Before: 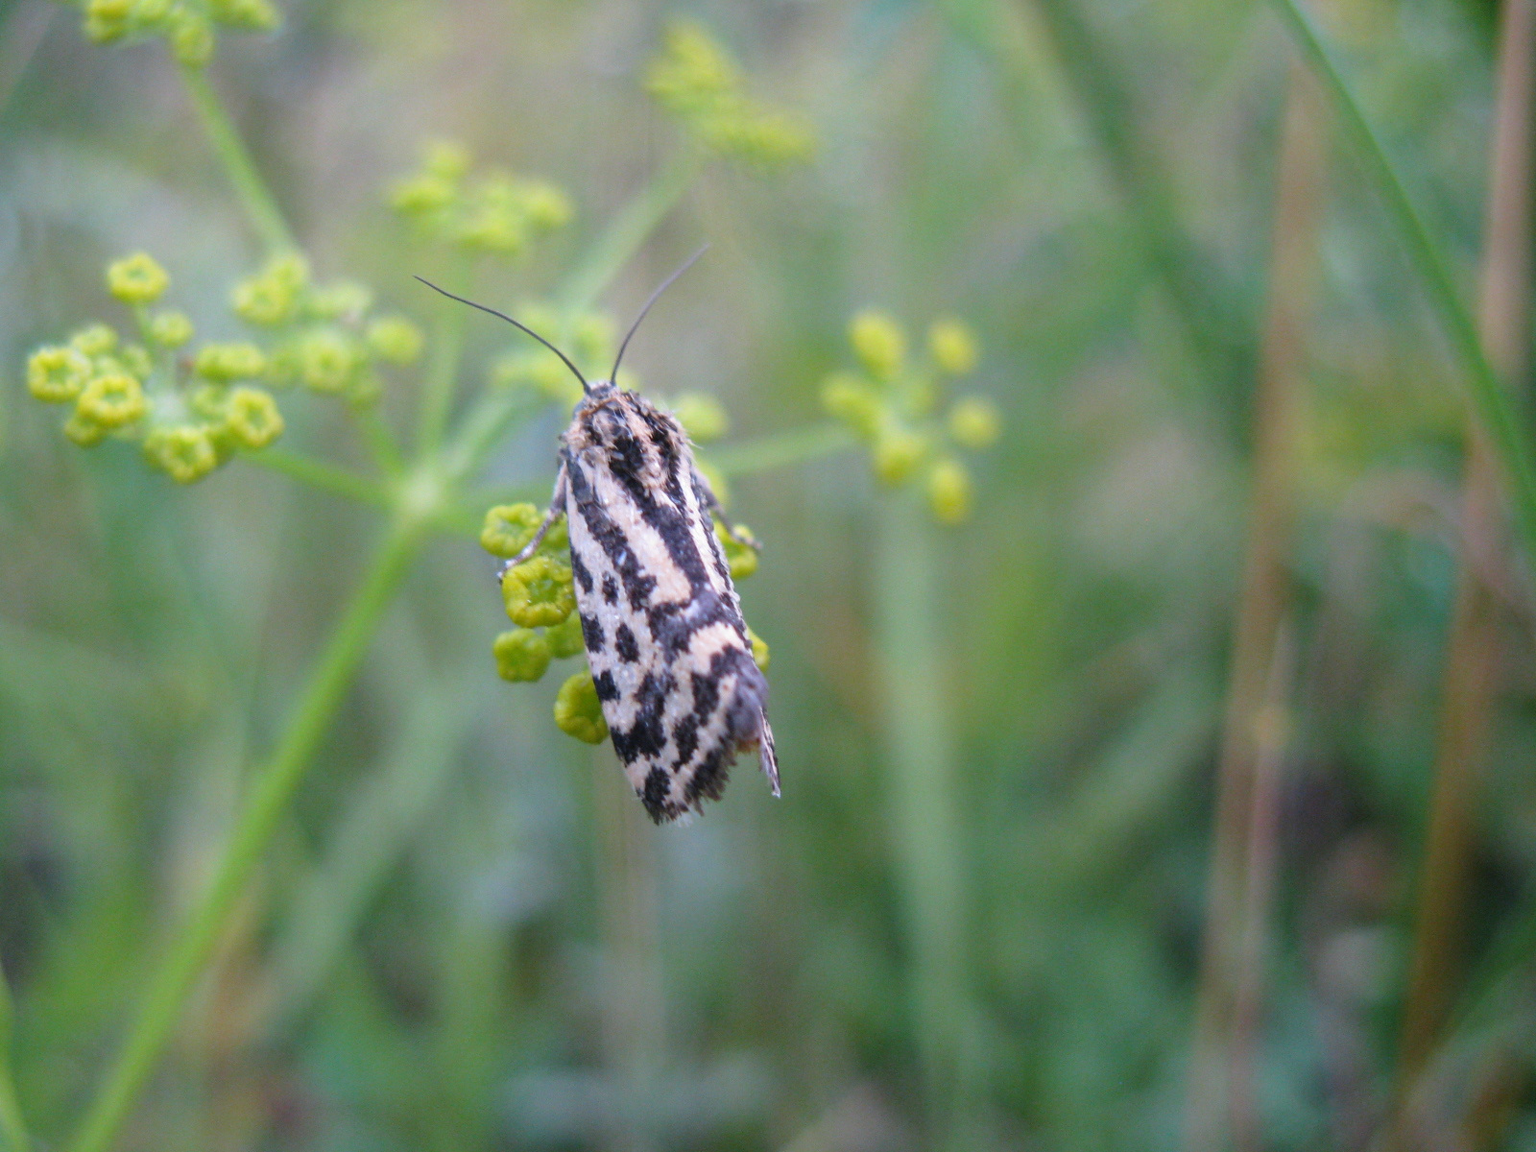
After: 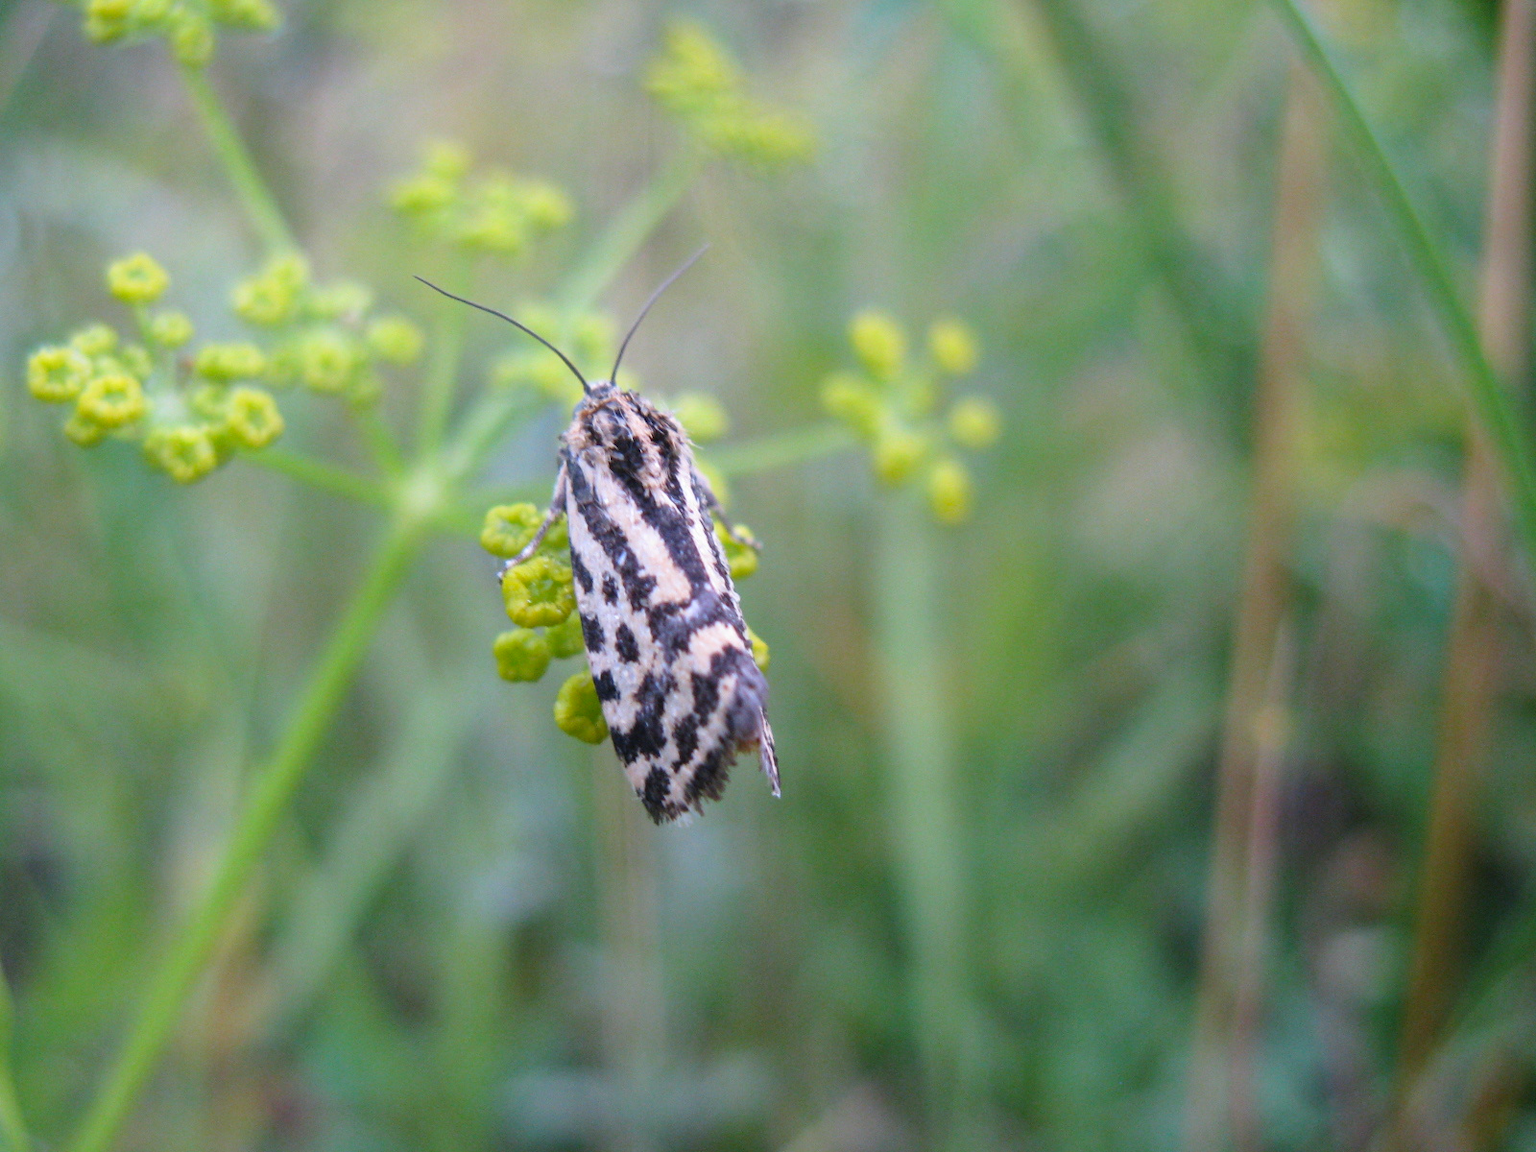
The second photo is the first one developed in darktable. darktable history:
contrast brightness saturation: contrast 0.095, brightness 0.034, saturation 0.09
